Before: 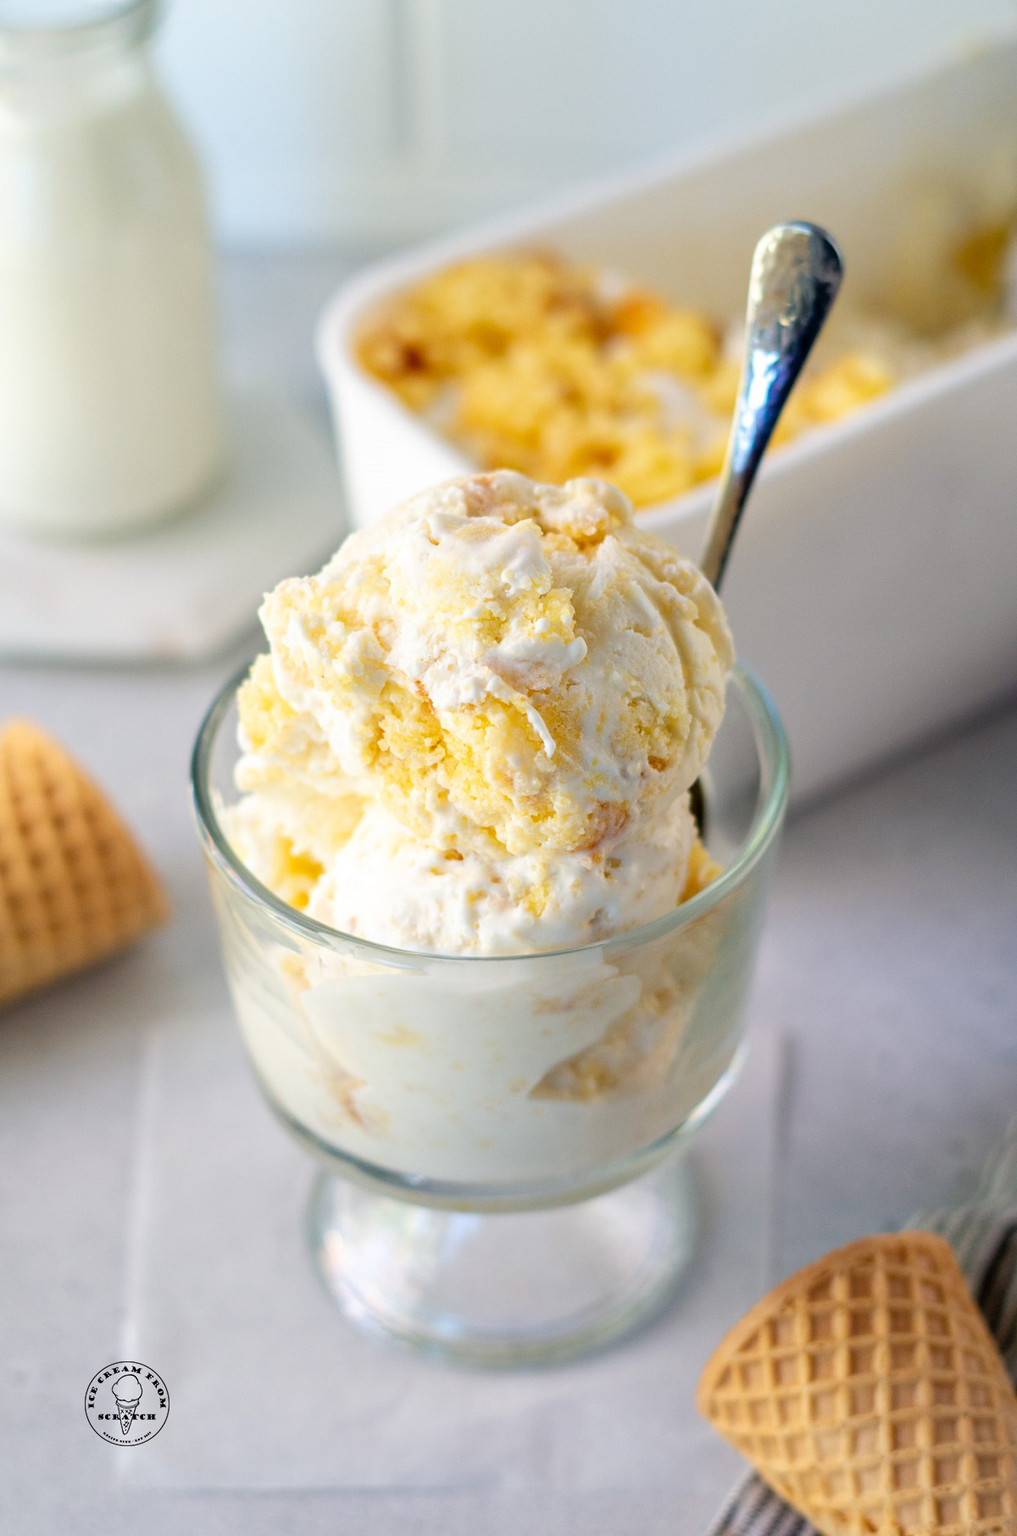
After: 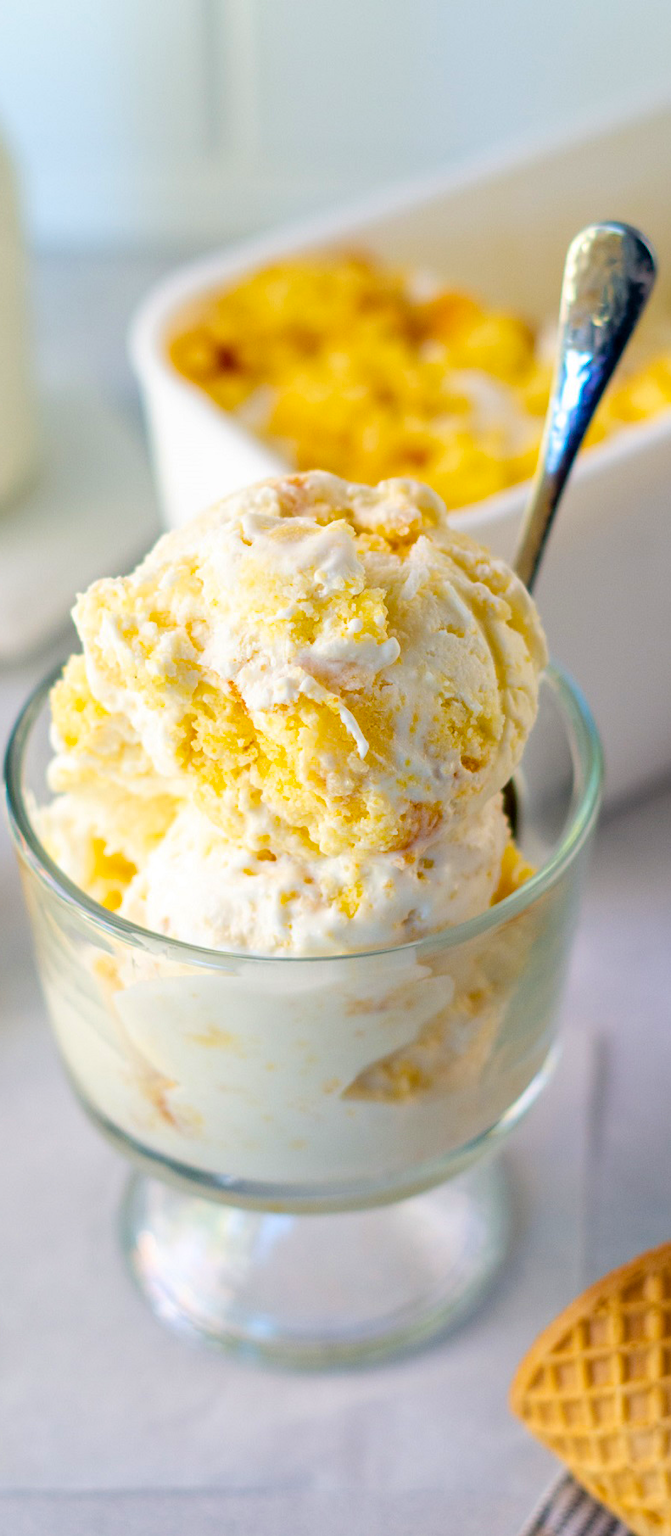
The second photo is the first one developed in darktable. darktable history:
color balance rgb: perceptual saturation grading › global saturation 25%, global vibrance 20%
crop and rotate: left 18.442%, right 15.508%
